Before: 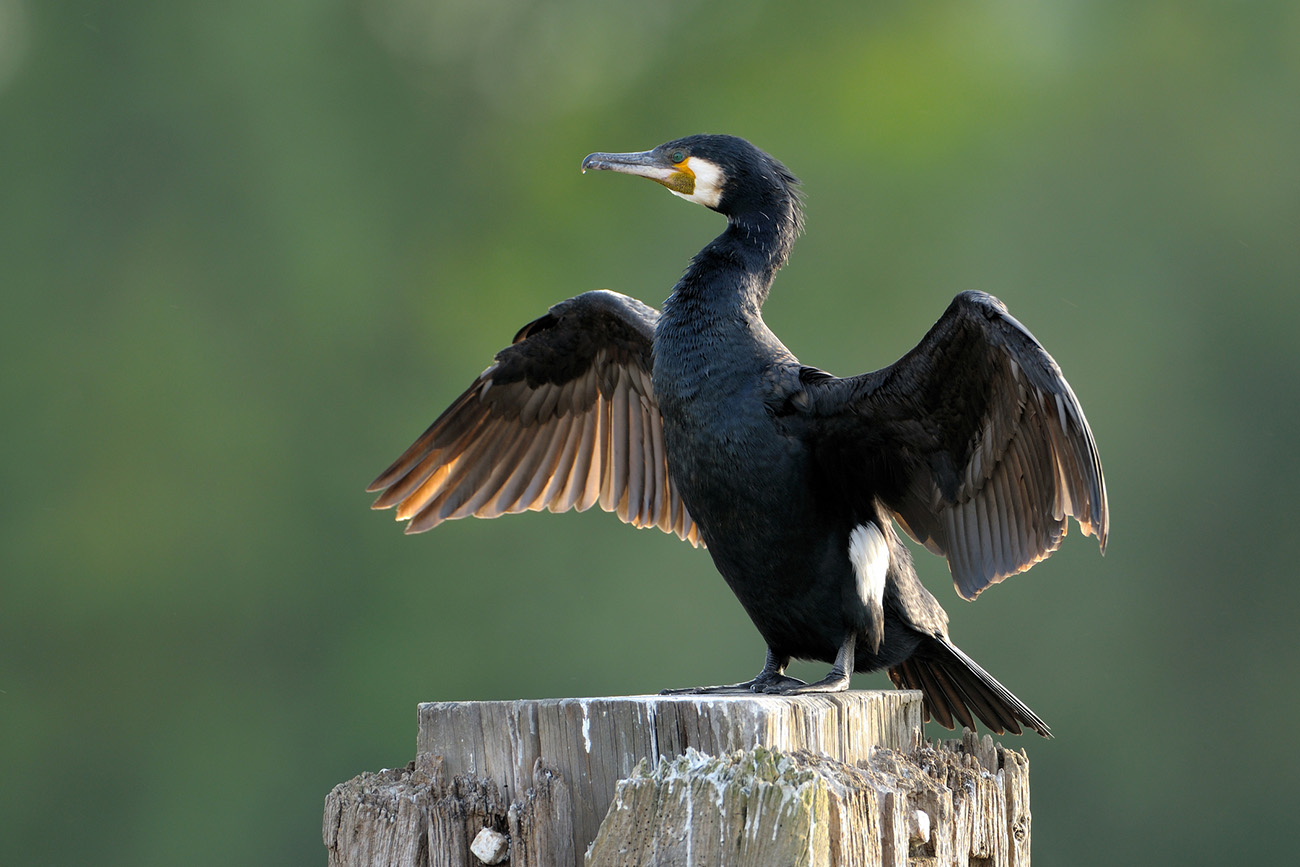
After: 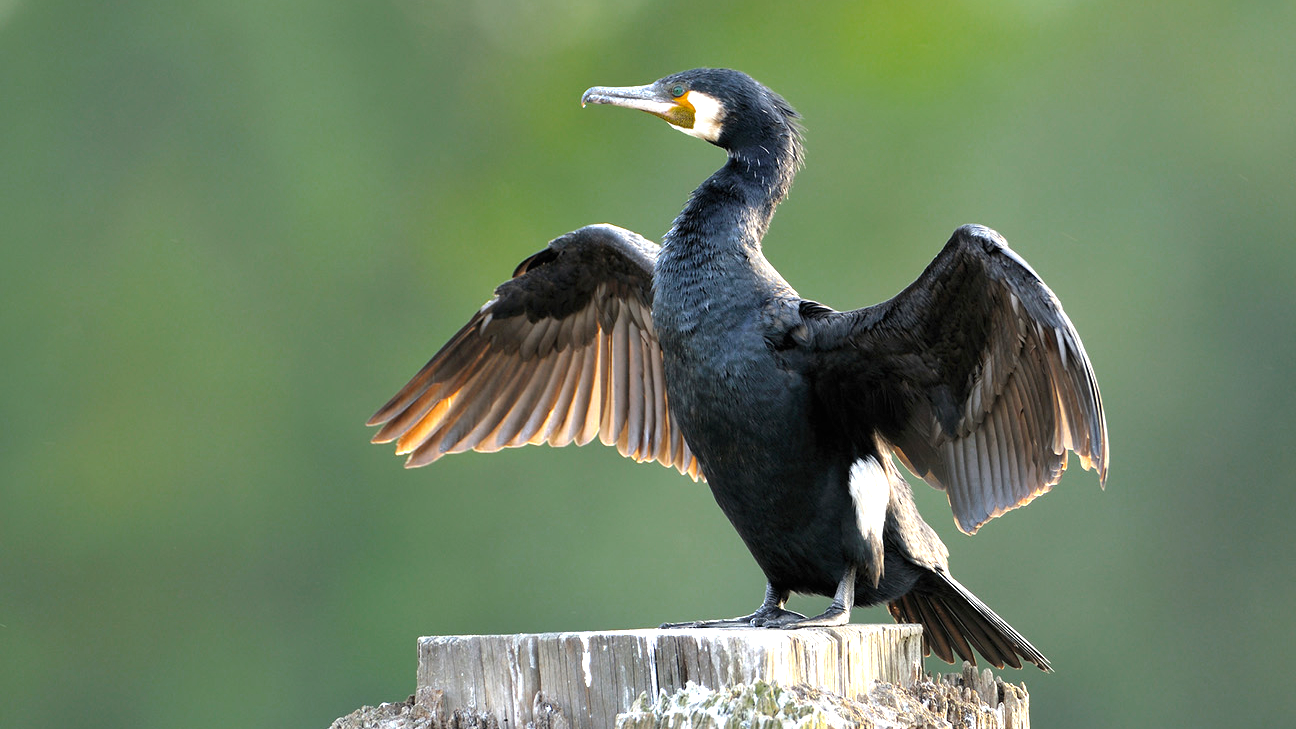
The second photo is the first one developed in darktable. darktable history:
crop: top 7.625%, bottom 8.027%
exposure: black level correction 0, exposure 0.95 EV, compensate exposure bias true, compensate highlight preservation false
color zones: curves: ch0 [(0.203, 0.433) (0.607, 0.517) (0.697, 0.696) (0.705, 0.897)]
